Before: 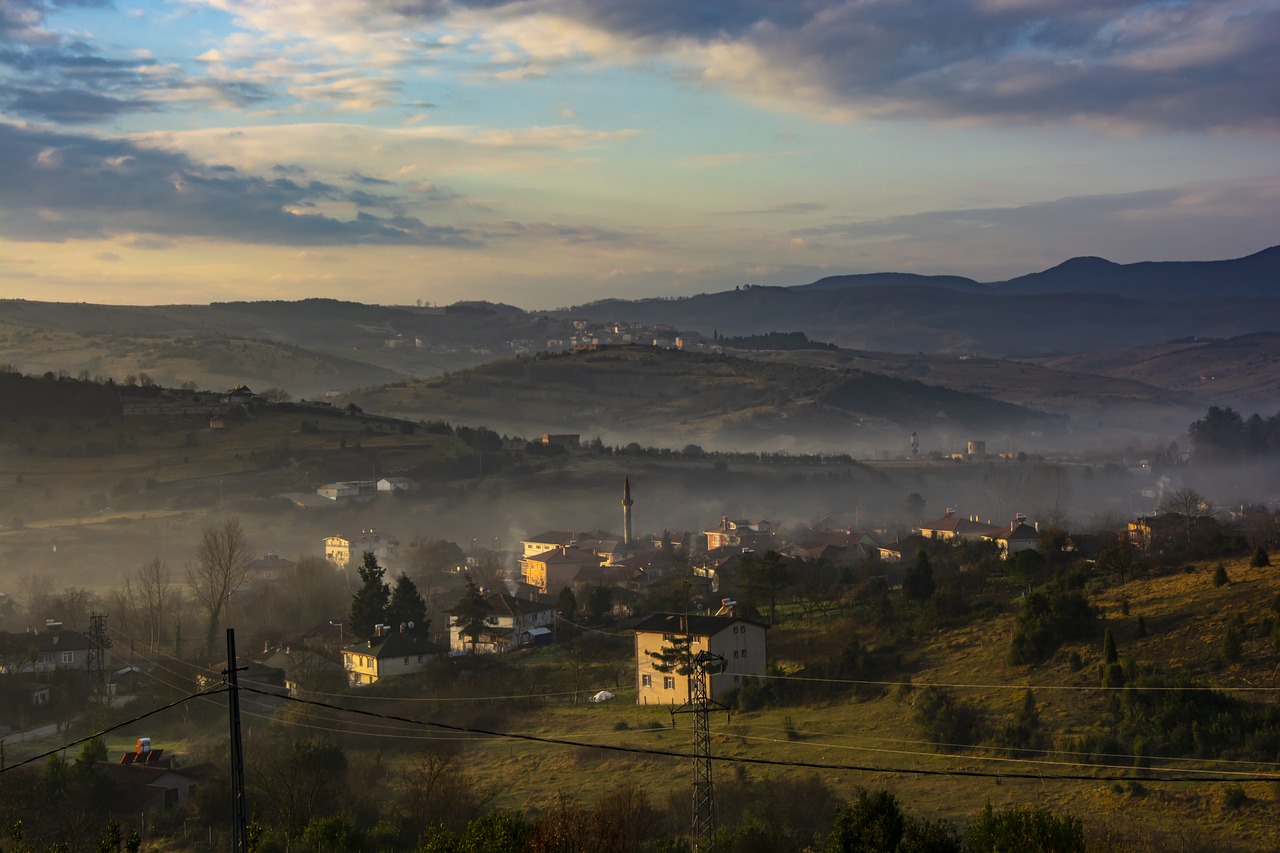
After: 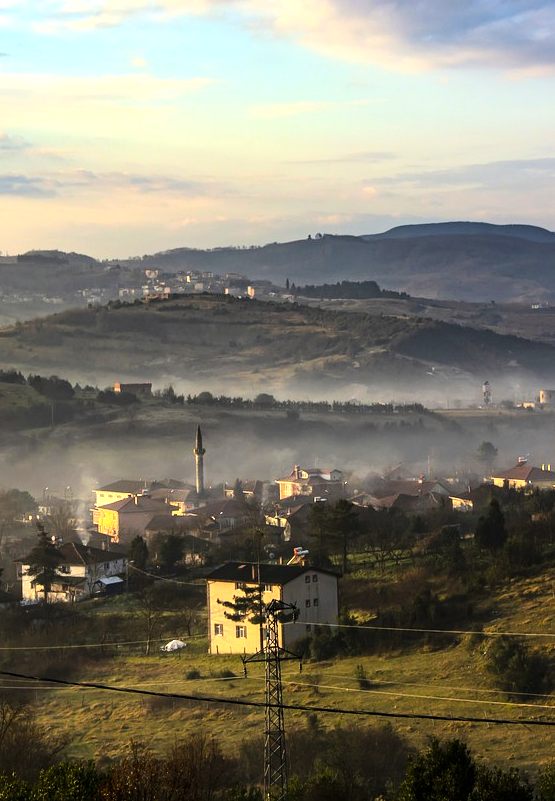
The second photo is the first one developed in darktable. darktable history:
tone curve: curves: ch0 [(0, 0) (0.004, 0.001) (0.133, 0.112) (0.325, 0.362) (0.832, 0.893) (1, 1)], color space Lab, linked channels, preserve colors none
tone equalizer: -8 EV -0.417 EV, -7 EV -0.389 EV, -6 EV -0.333 EV, -5 EV -0.222 EV, -3 EV 0.222 EV, -2 EV 0.333 EV, -1 EV 0.389 EV, +0 EV 0.417 EV, edges refinement/feathering 500, mask exposure compensation -1.57 EV, preserve details no
crop: left 33.452%, top 6.025%, right 23.155%
exposure: black level correction 0, exposure 0.7 EV, compensate exposure bias true, compensate highlight preservation false
